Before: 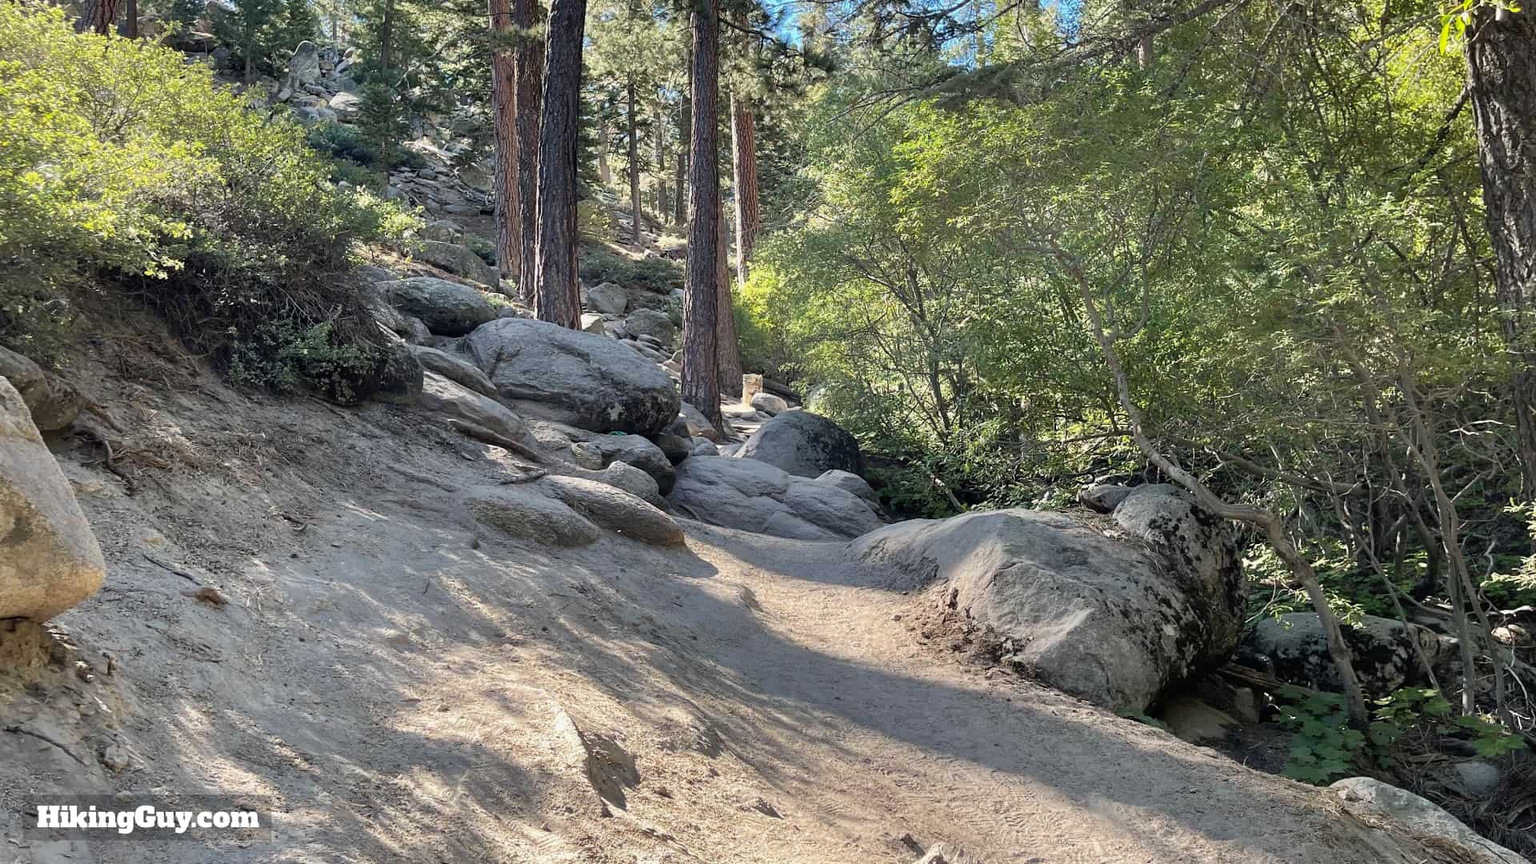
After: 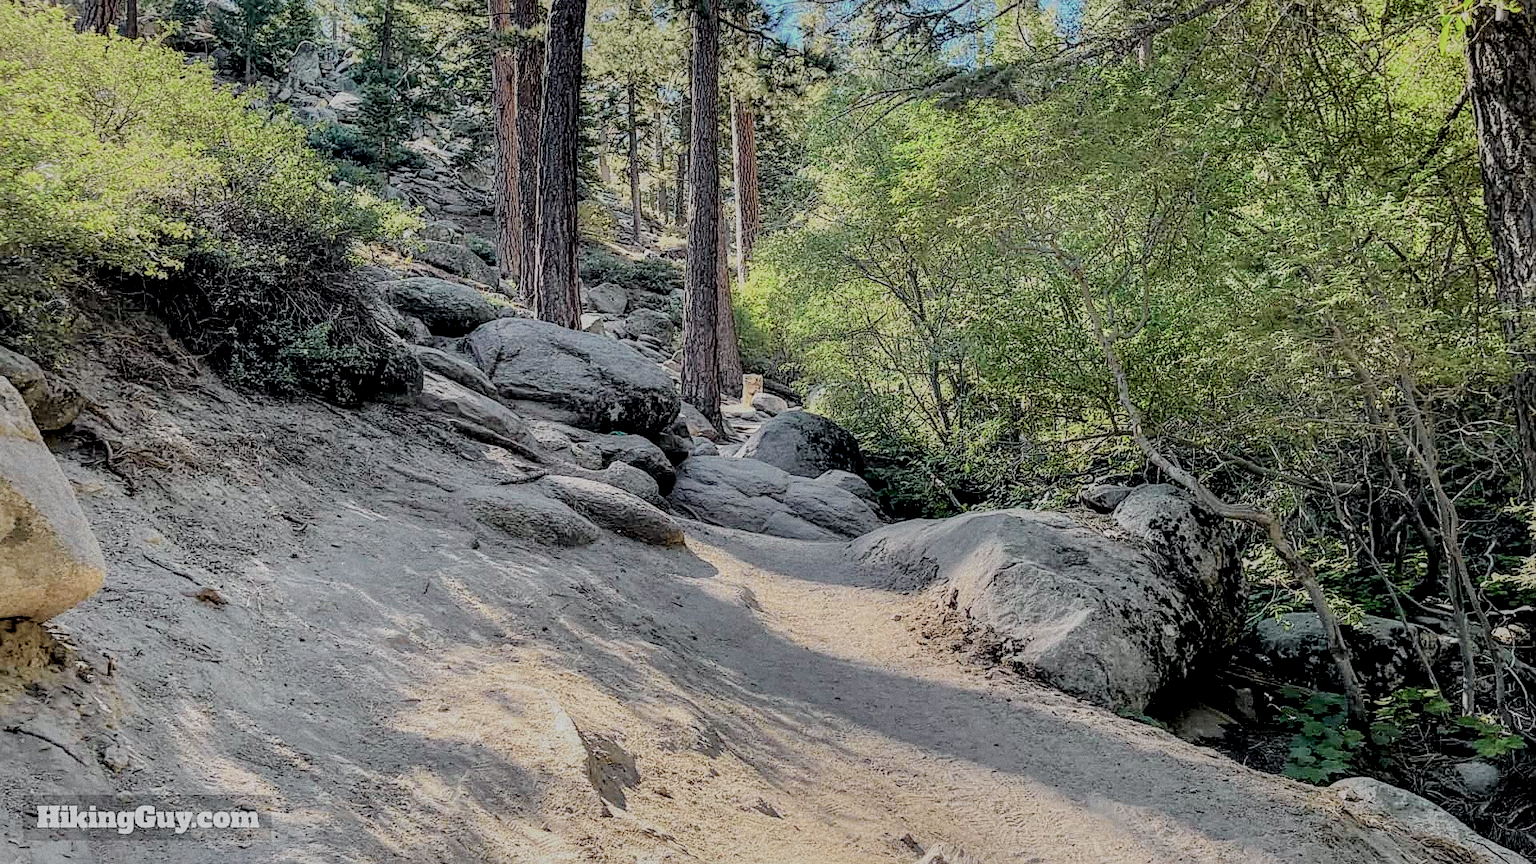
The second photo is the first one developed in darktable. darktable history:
filmic rgb: black relative exposure -4.42 EV, white relative exposure 6.58 EV, hardness 1.85, contrast 0.5
sharpen: on, module defaults
tone curve: curves: ch0 [(0, 0) (0.051, 0.03) (0.096, 0.071) (0.251, 0.234) (0.461, 0.515) (0.605, 0.692) (0.761, 0.824) (0.881, 0.907) (1, 0.984)]; ch1 [(0, 0) (0.1, 0.038) (0.318, 0.243) (0.399, 0.351) (0.478, 0.469) (0.499, 0.499) (0.534, 0.541) (0.567, 0.592) (0.601, 0.629) (0.666, 0.7) (1, 1)]; ch2 [(0, 0) (0.453, 0.45) (0.479, 0.483) (0.504, 0.499) (0.52, 0.519) (0.541, 0.559) (0.601, 0.622) (0.824, 0.815) (1, 1)], color space Lab, independent channels, preserve colors none
shadows and highlights: shadows -20, white point adjustment -2, highlights -35
local contrast: highlights 20%, detail 150%
contrast equalizer: octaves 7, y [[0.6 ×6], [0.55 ×6], [0 ×6], [0 ×6], [0 ×6]], mix -0.3
levels: levels [0, 0.492, 0.984]
grain: mid-tones bias 0%
